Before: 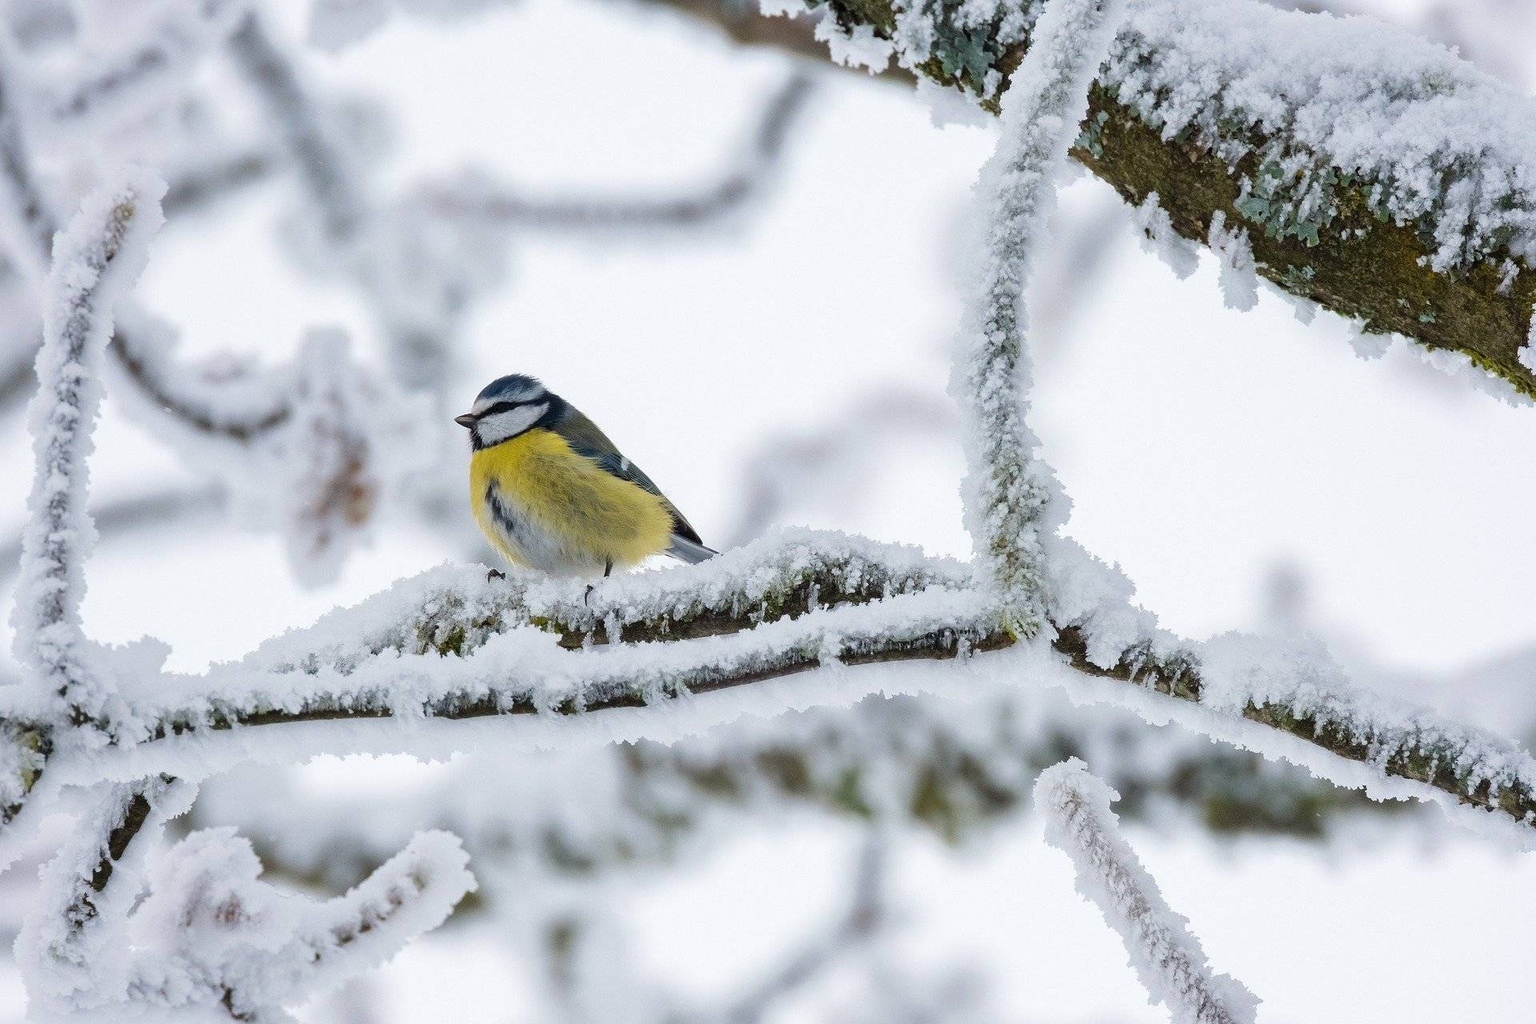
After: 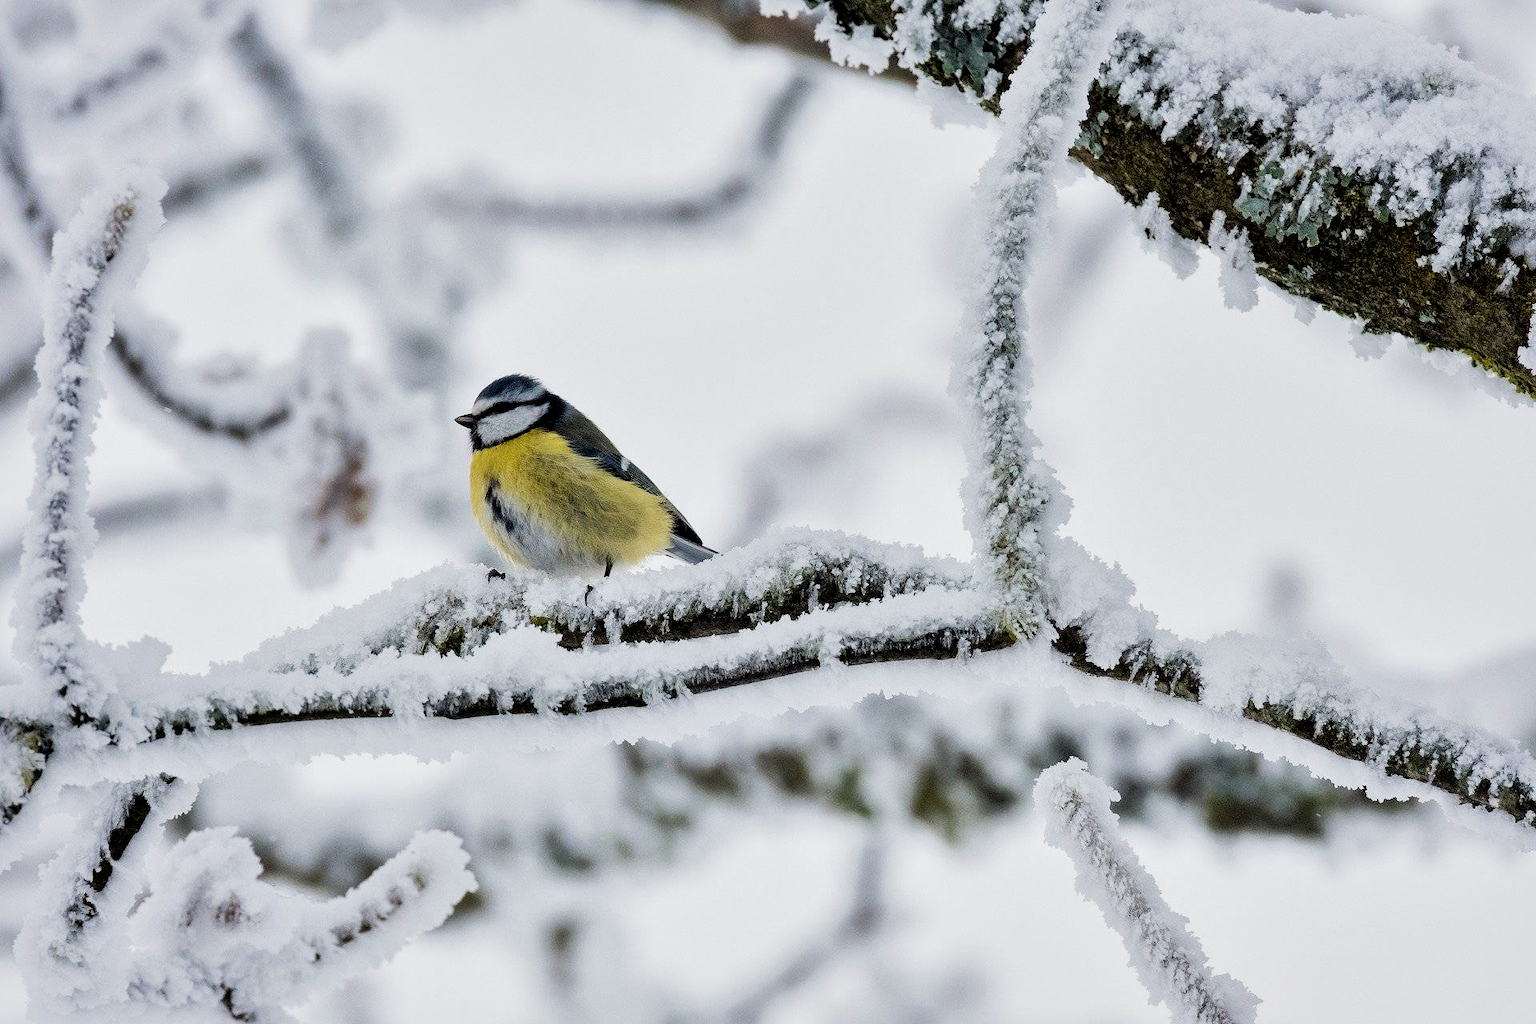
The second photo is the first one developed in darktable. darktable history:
local contrast: mode bilateral grid, contrast 25, coarseness 60, detail 151%, midtone range 0.2
filmic rgb: black relative exposure -5 EV, hardness 2.88, contrast 1.3, highlights saturation mix -30%
